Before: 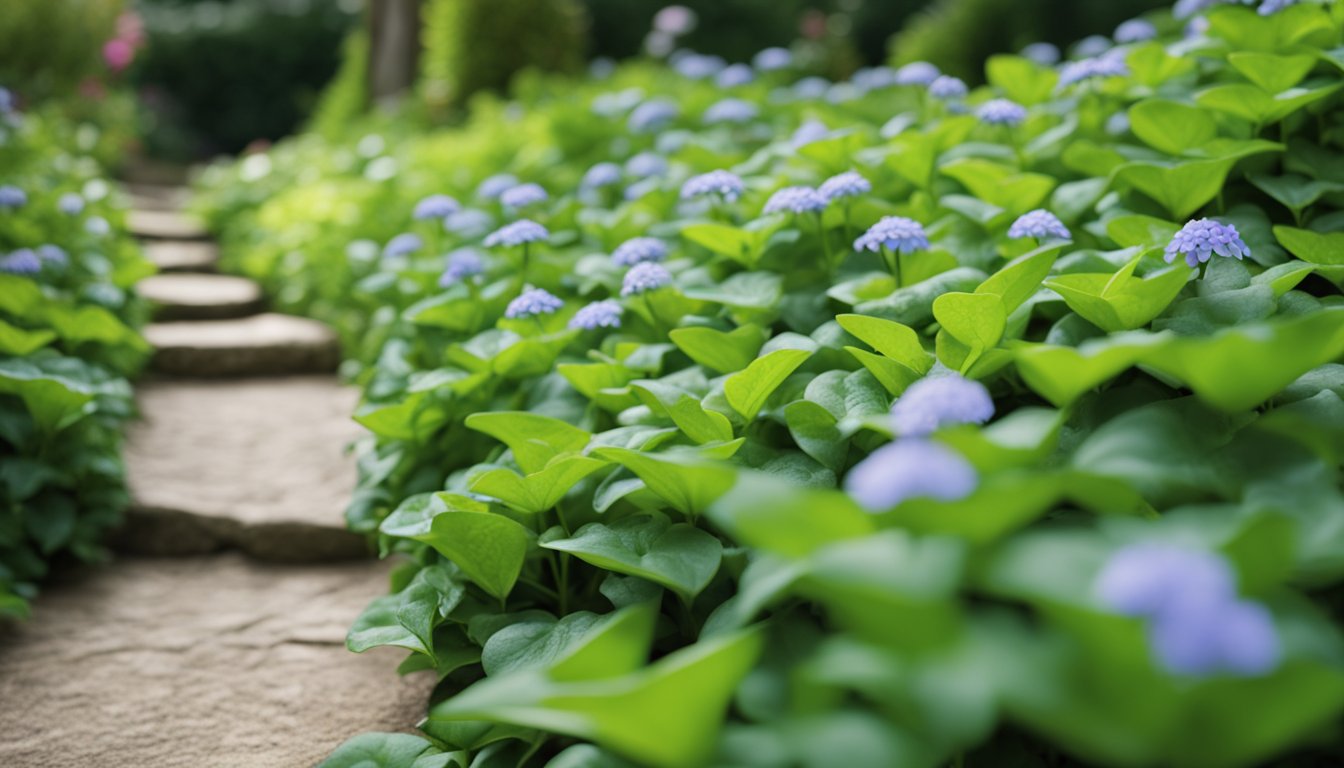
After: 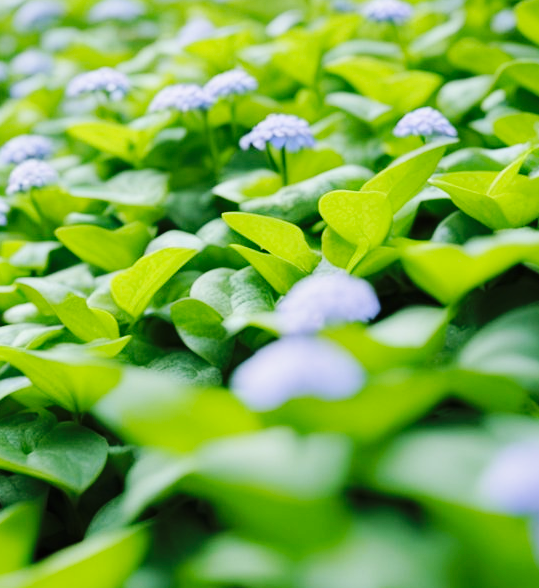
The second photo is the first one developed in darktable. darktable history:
crop: left 45.721%, top 13.393%, right 14.118%, bottom 10.01%
base curve: curves: ch0 [(0, 0) (0.036, 0.025) (0.121, 0.166) (0.206, 0.329) (0.605, 0.79) (1, 1)], preserve colors none
tone curve: curves: ch0 [(0, 0) (0.584, 0.595) (1, 1)], preserve colors none
